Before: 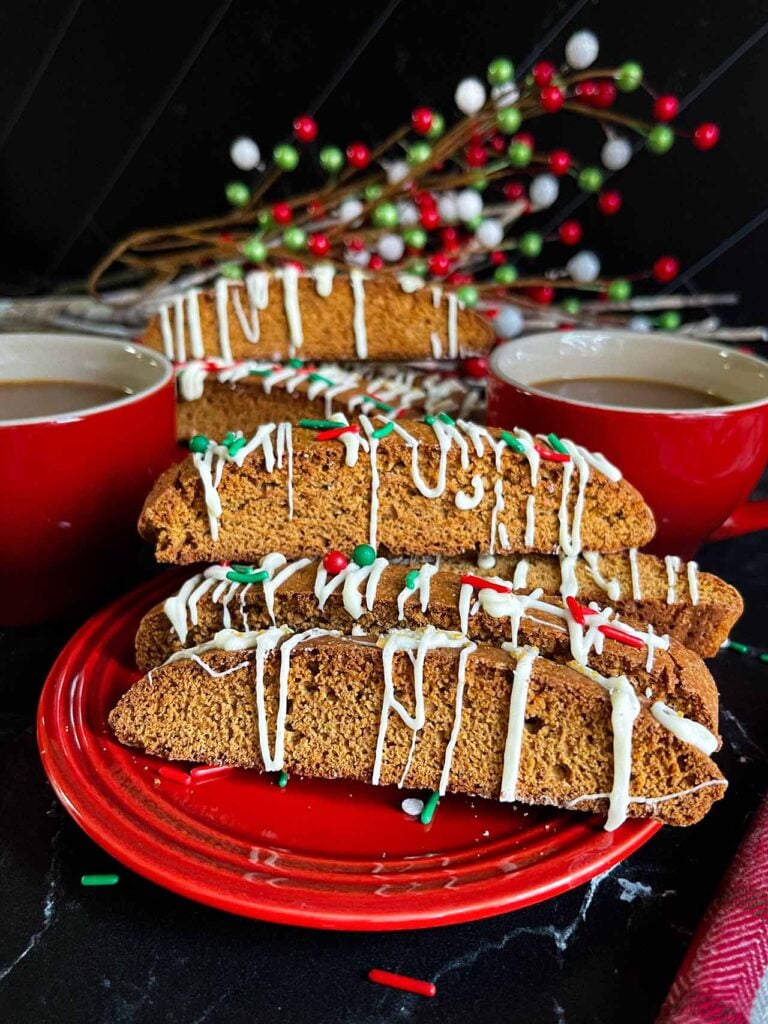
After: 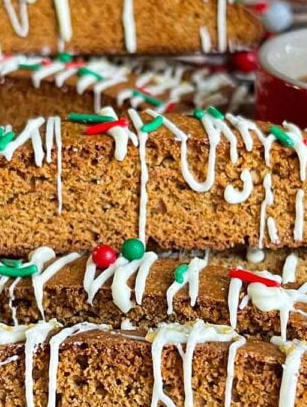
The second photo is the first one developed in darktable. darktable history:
crop: left 30.113%, top 29.964%, right 29.801%, bottom 30.279%
